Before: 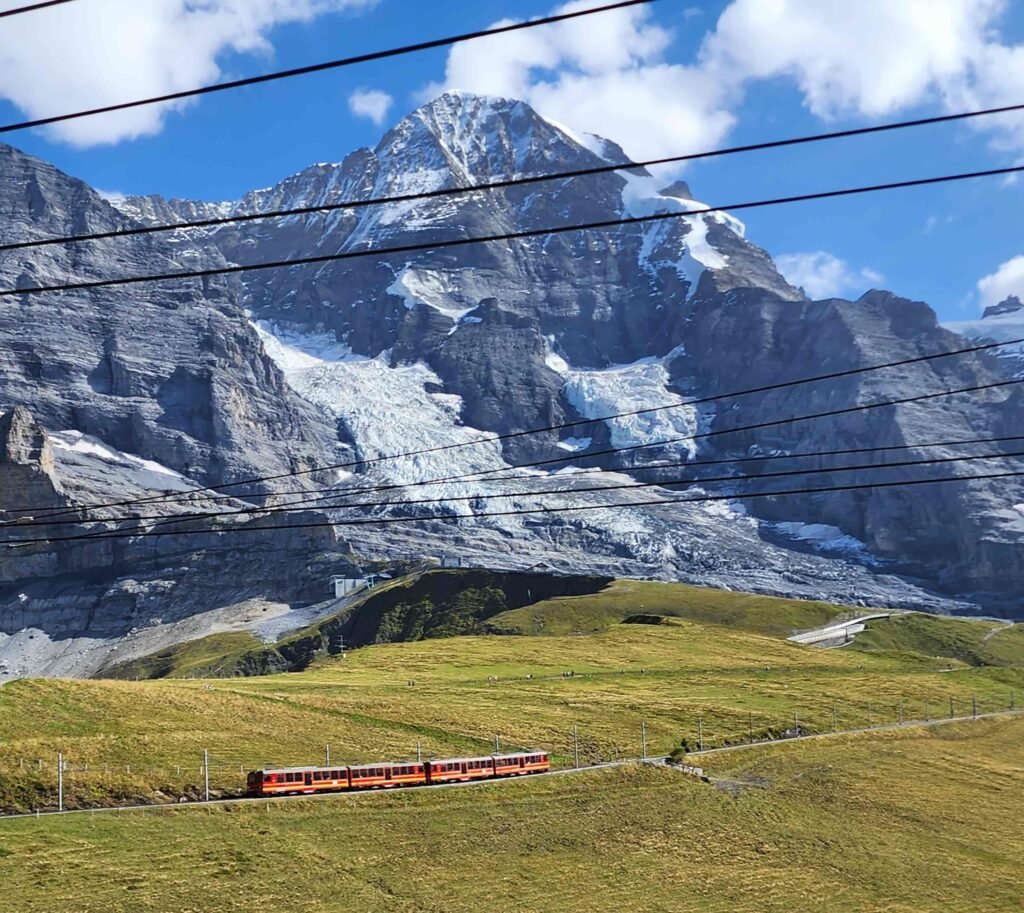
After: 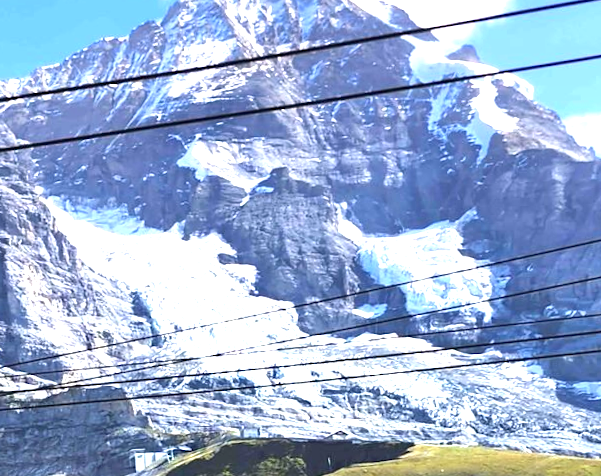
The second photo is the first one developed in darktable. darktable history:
rotate and perspective: rotation -1.77°, lens shift (horizontal) 0.004, automatic cropping off
graduated density: density 0.38 EV, hardness 21%, rotation -6.11°, saturation 32%
exposure: black level correction 0, exposure 1.7 EV, compensate exposure bias true, compensate highlight preservation false
crop: left 20.932%, top 15.471%, right 21.848%, bottom 34.081%
